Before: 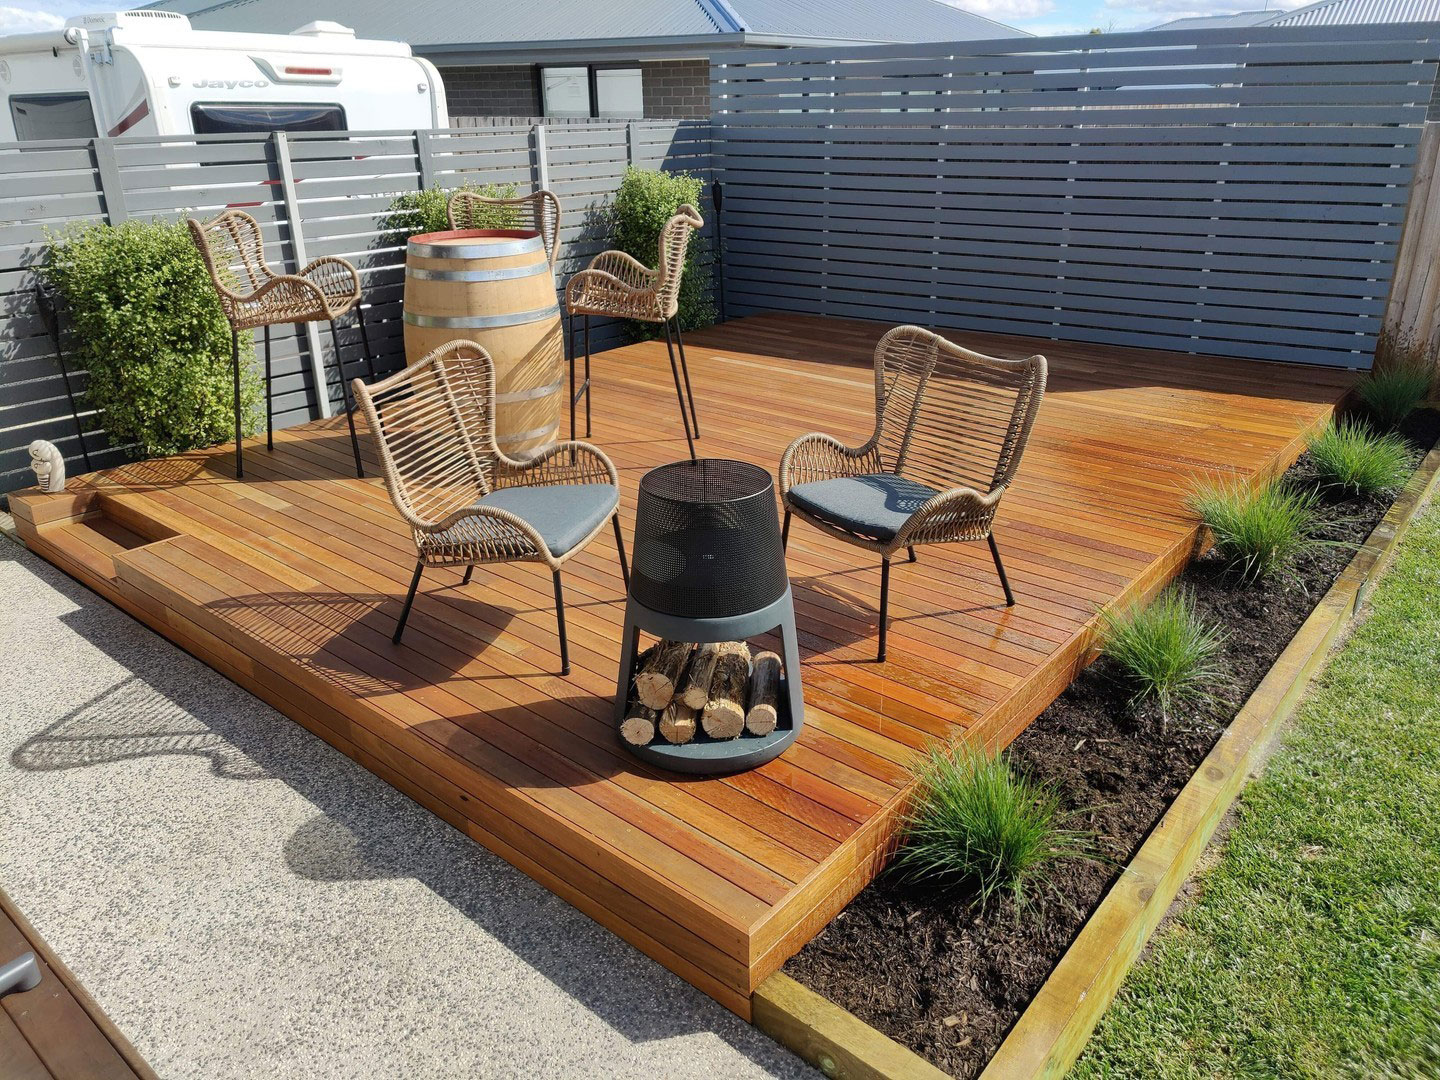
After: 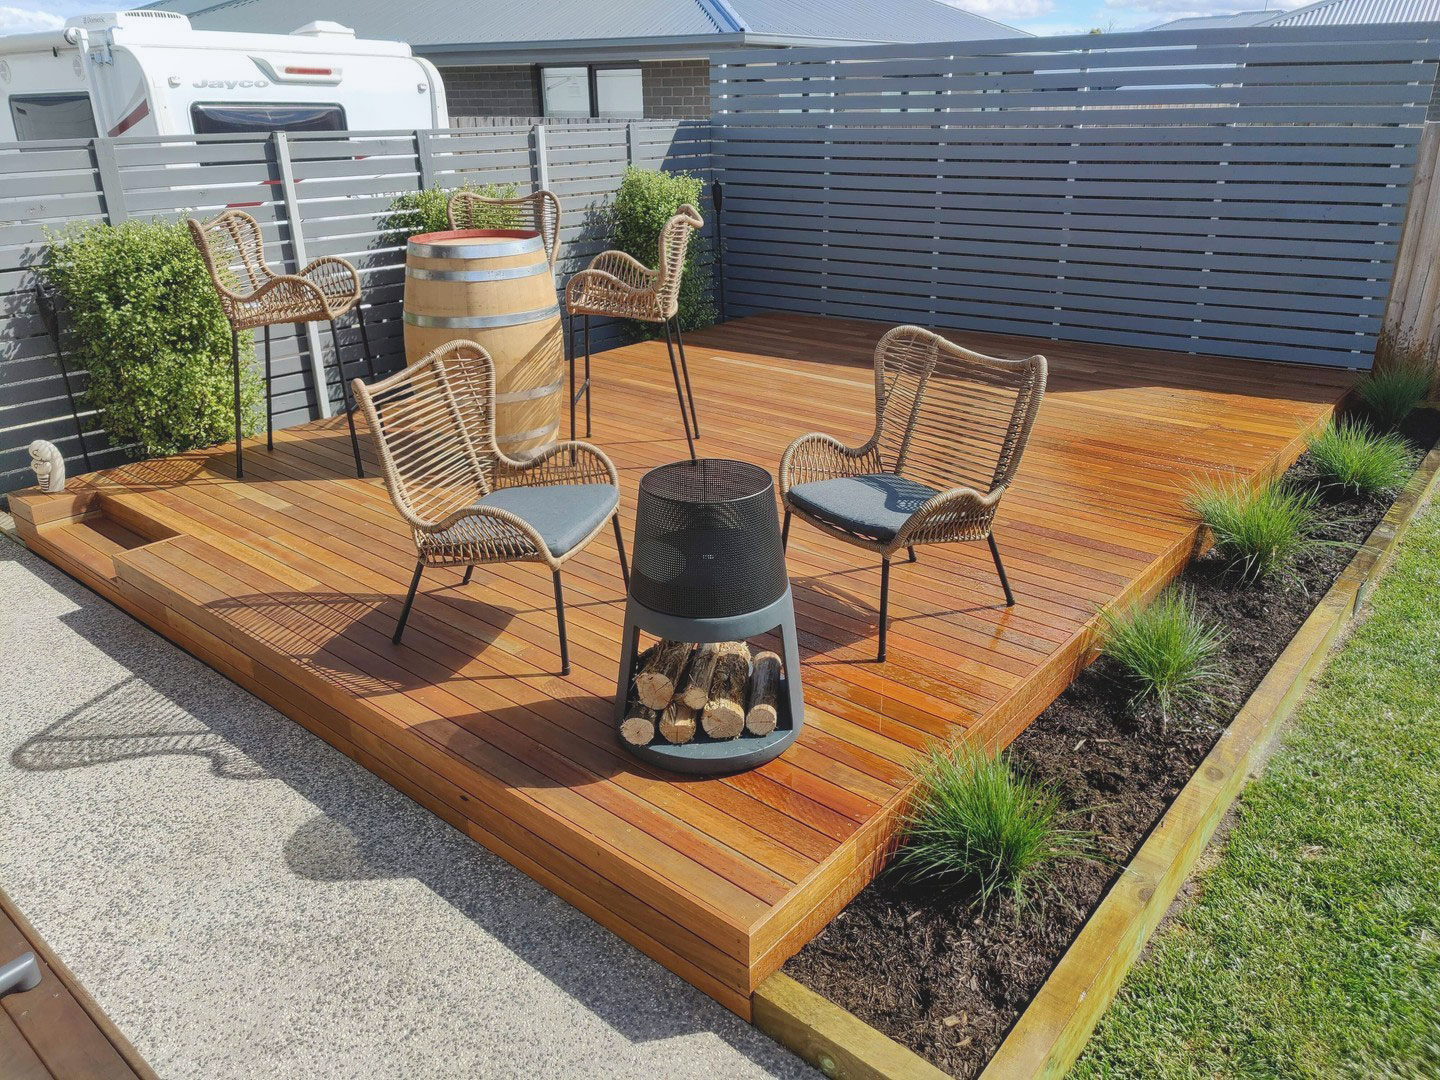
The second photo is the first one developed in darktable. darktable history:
white balance: red 0.988, blue 1.017
local contrast: highlights 48%, shadows 0%, detail 100%
